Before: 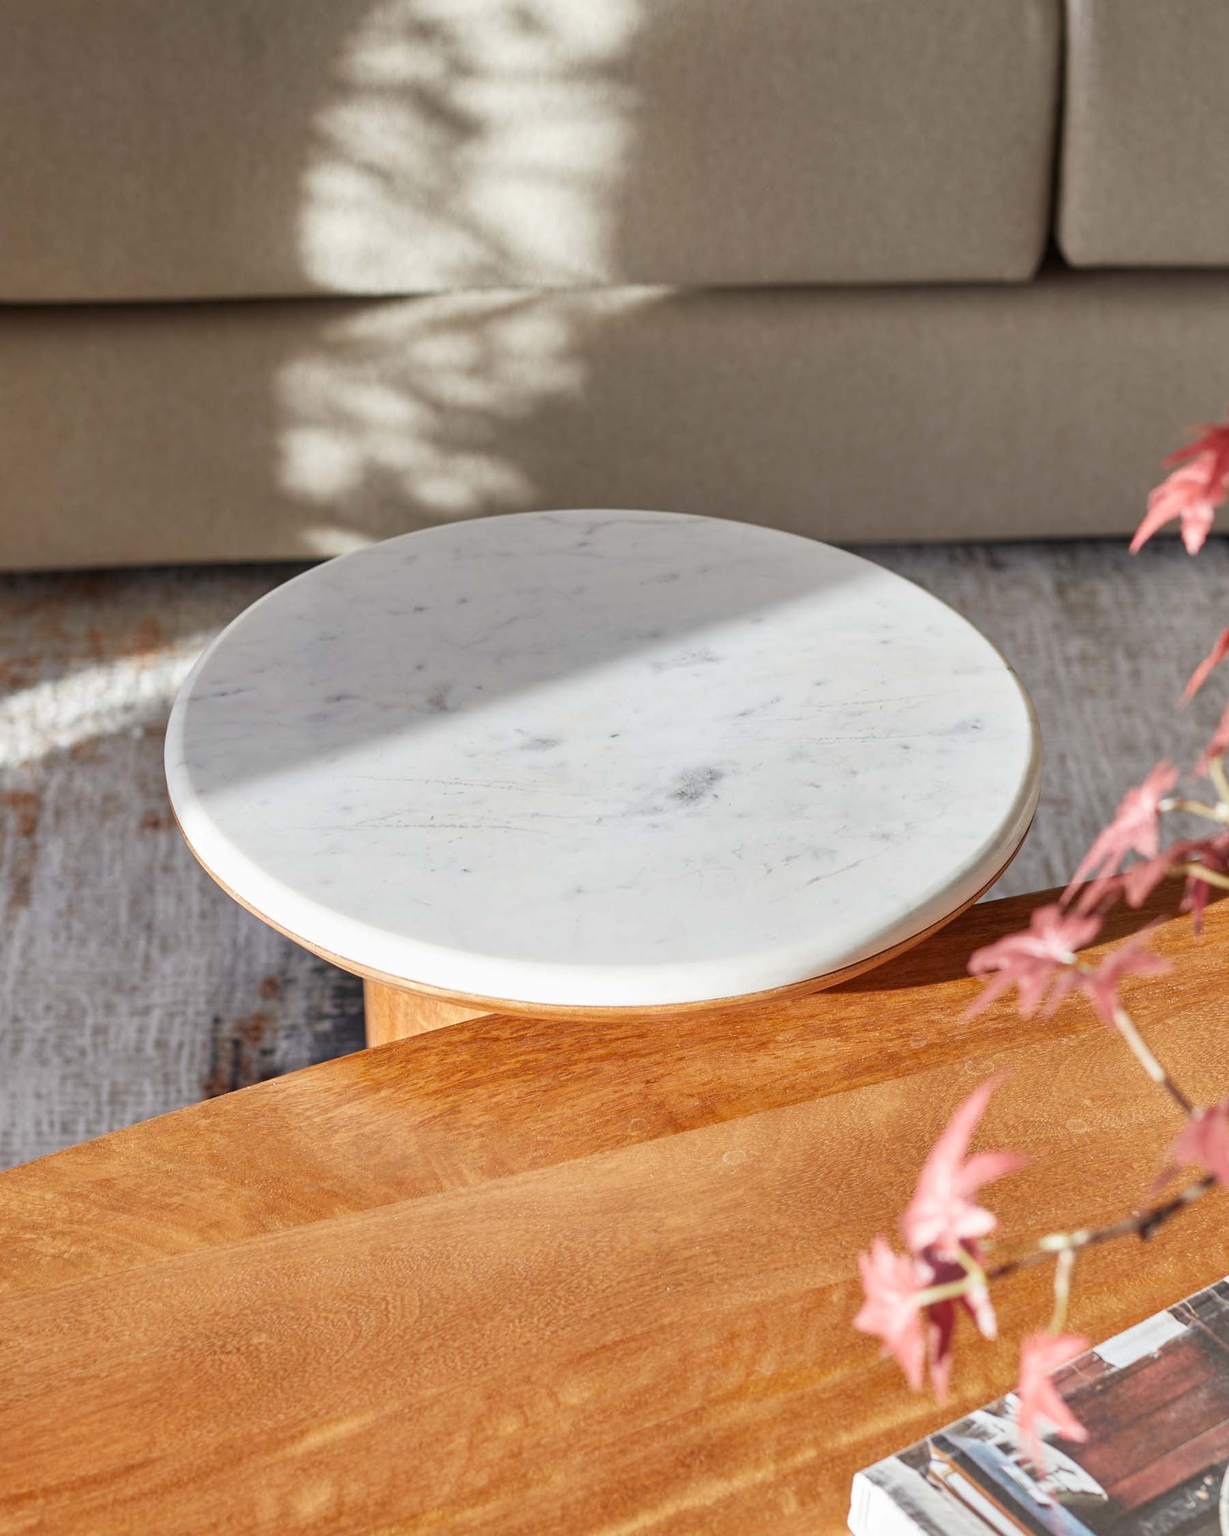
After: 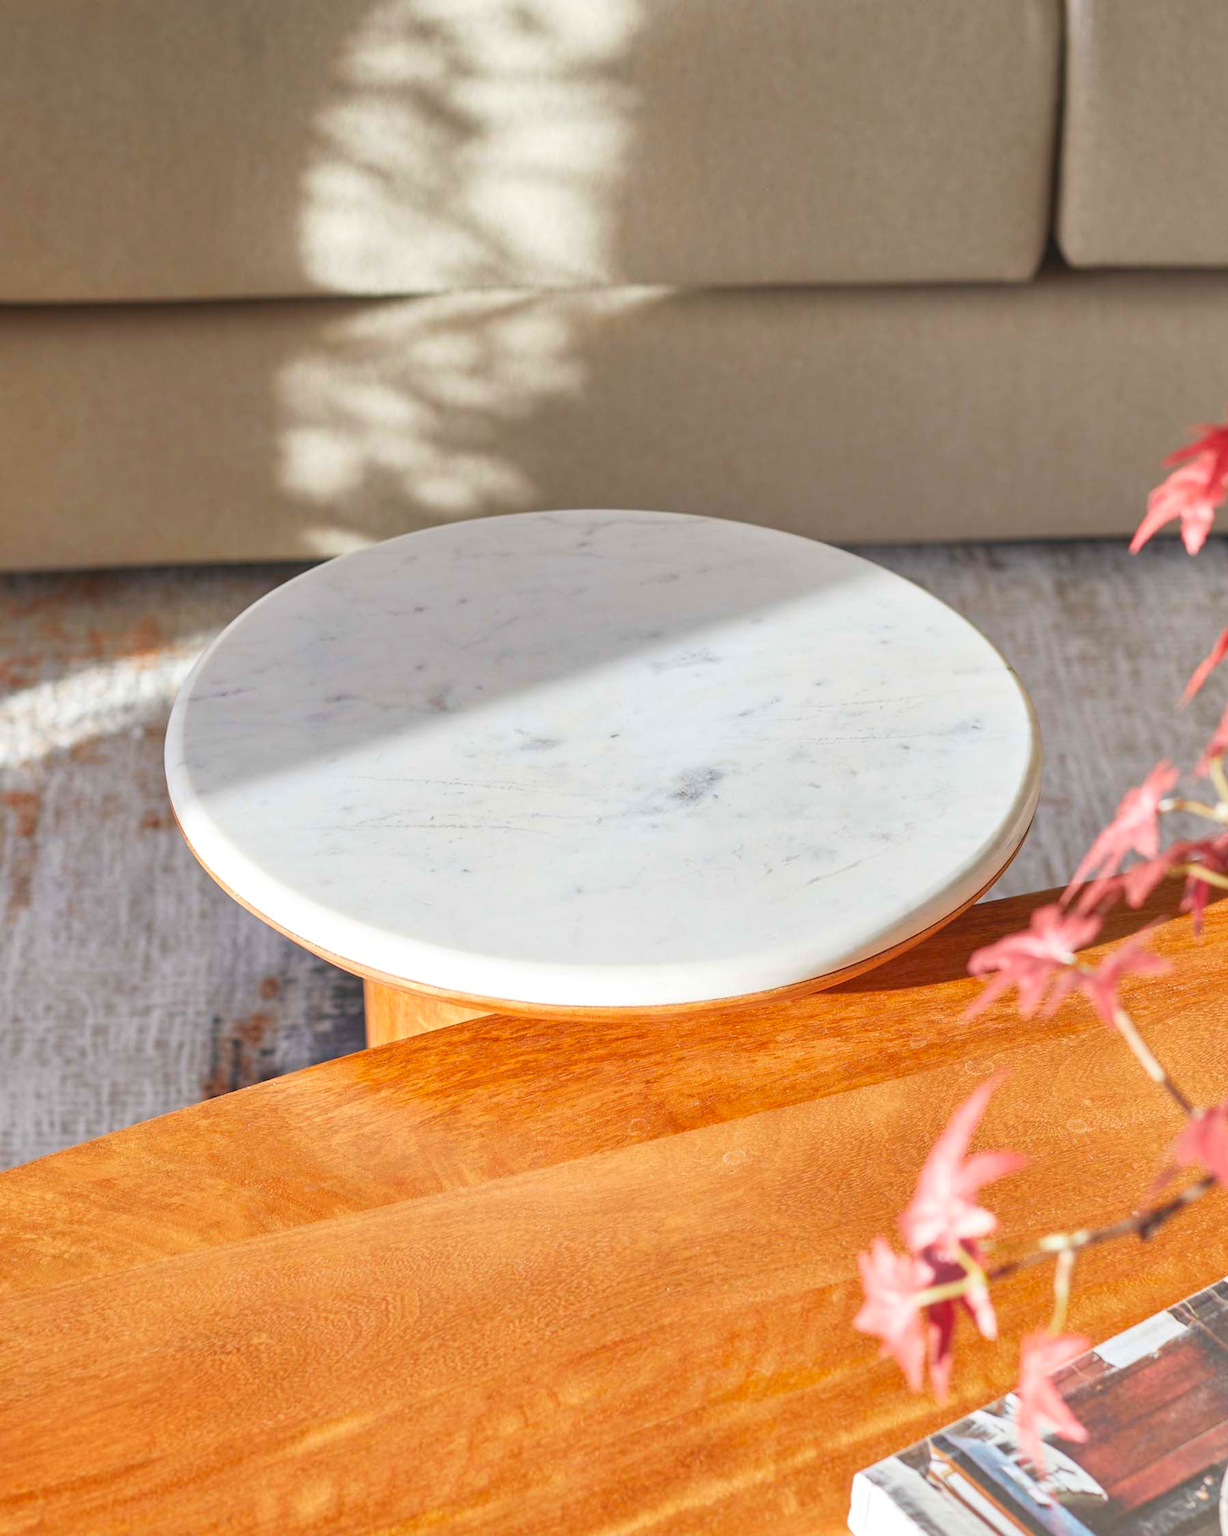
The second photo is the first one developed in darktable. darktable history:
exposure: exposure 0.493 EV, compensate highlight preservation false
contrast brightness saturation: contrast -0.19, saturation 0.19
